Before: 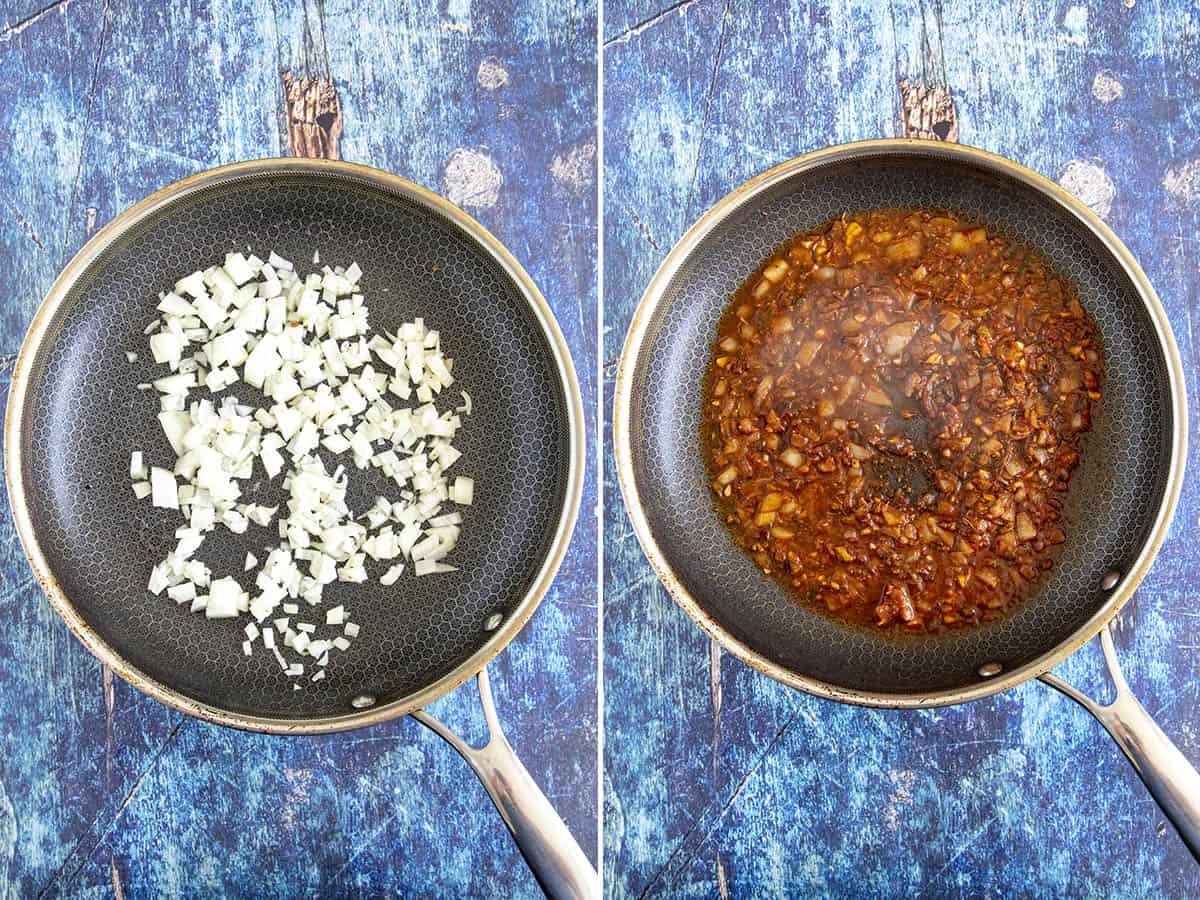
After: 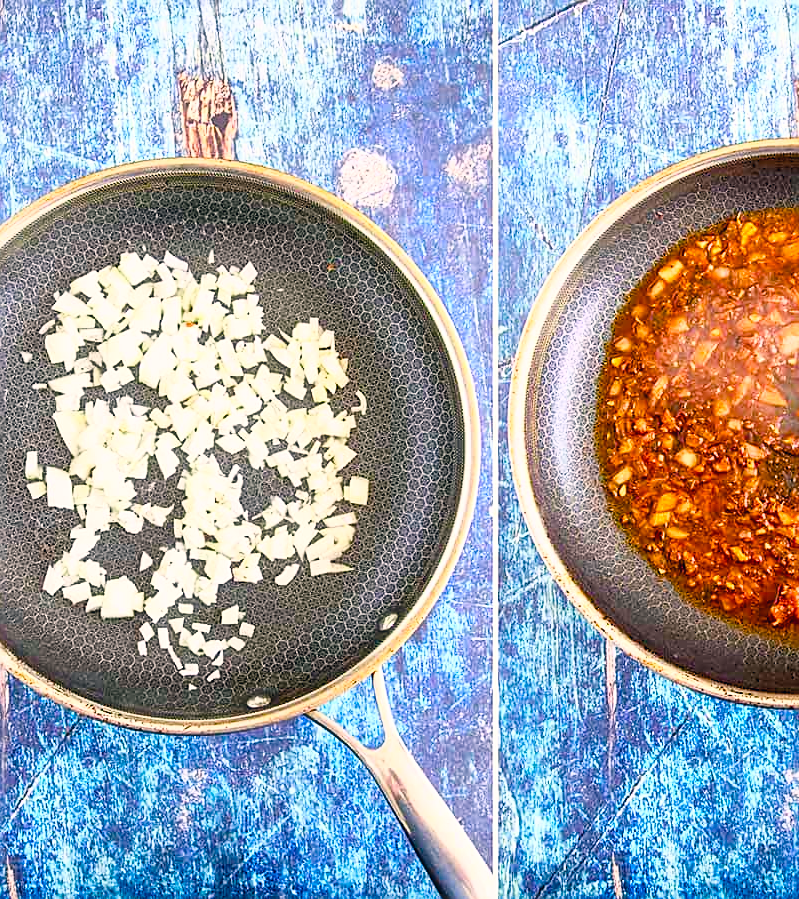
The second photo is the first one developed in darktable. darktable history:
color balance rgb: perceptual saturation grading › global saturation 20%, perceptual saturation grading › highlights -25%, perceptual saturation grading › shadows 50%
color correction: highlights a* 5.38, highlights b* 5.3, shadows a* -4.26, shadows b* -5.11
base curve: curves: ch0 [(0, 0) (0.557, 0.834) (1, 1)]
crop and rotate: left 8.786%, right 24.548%
sharpen: on, module defaults
haze removal: strength -0.05
